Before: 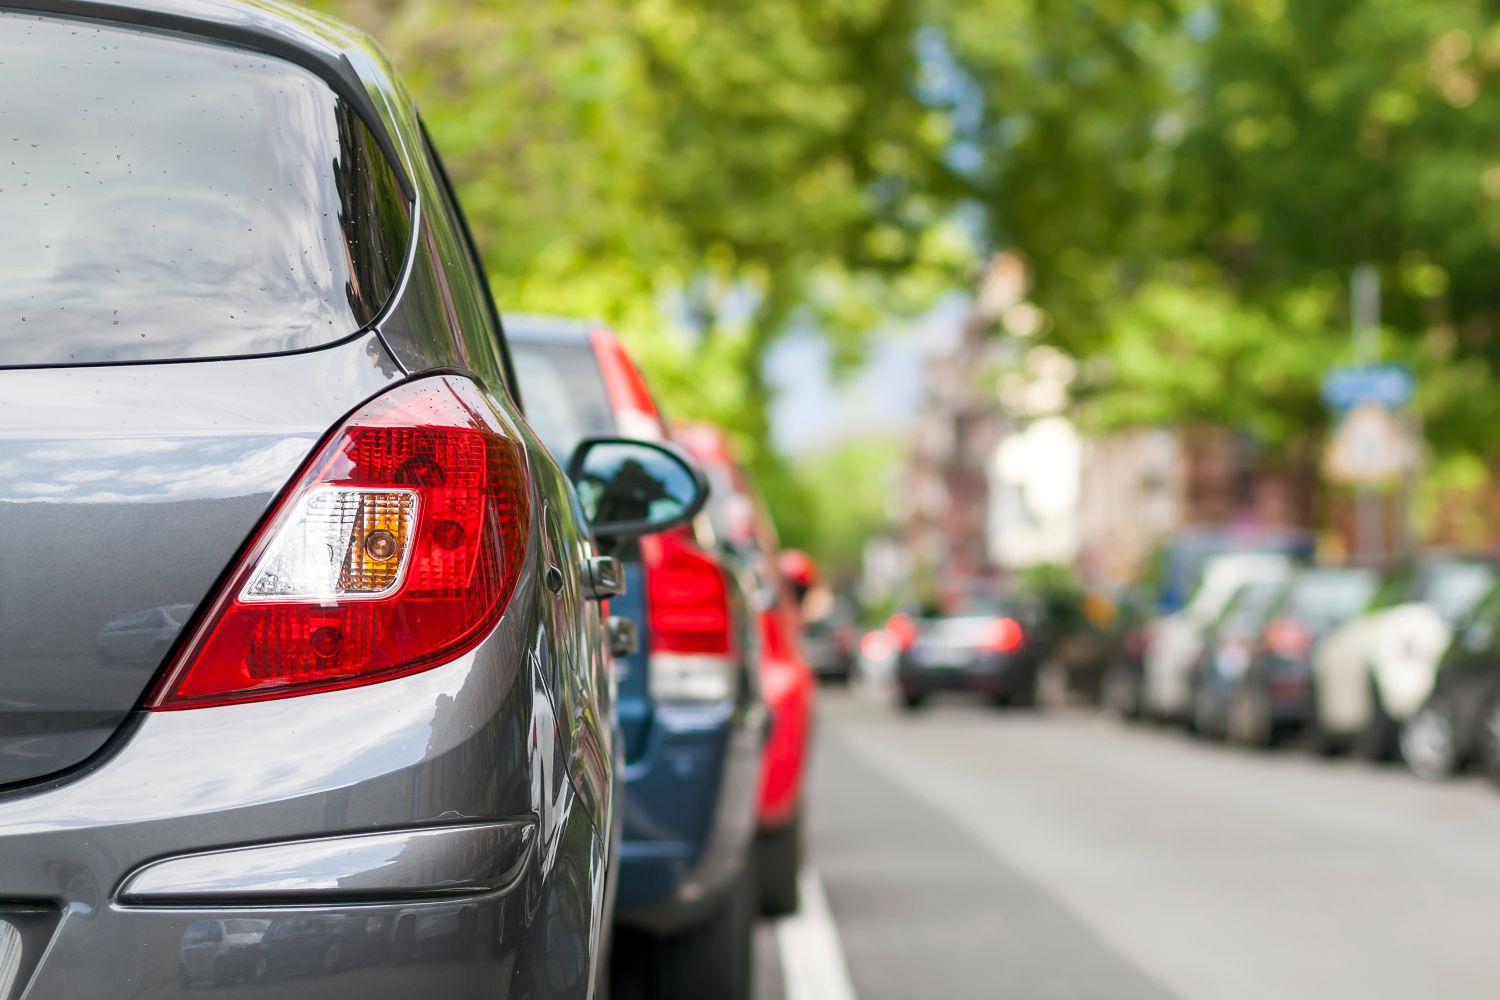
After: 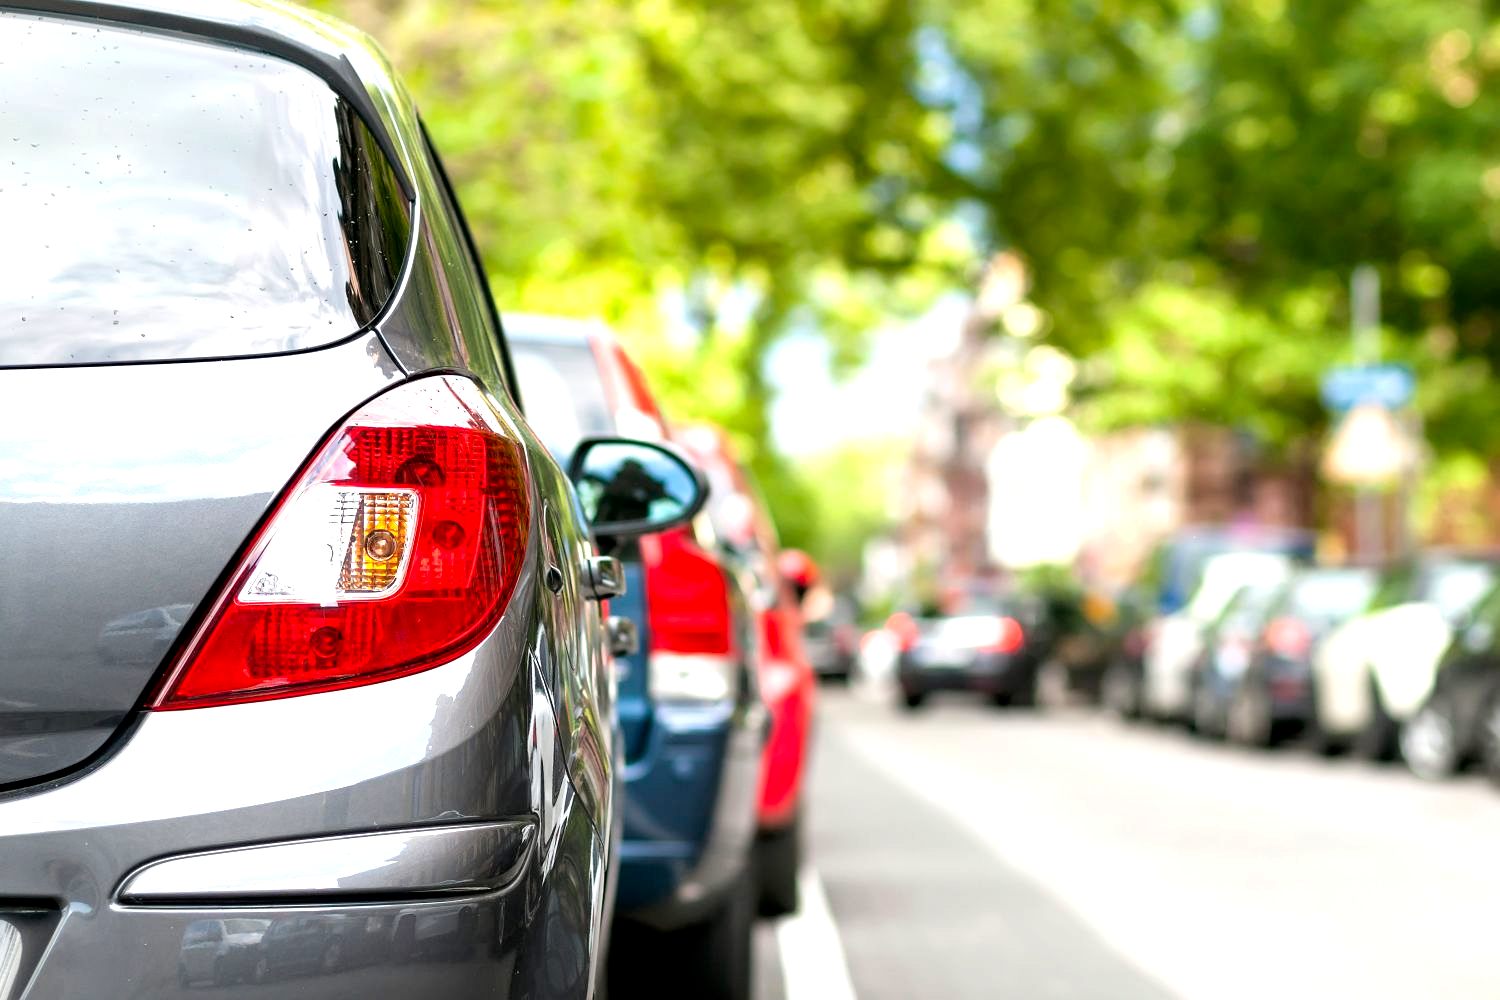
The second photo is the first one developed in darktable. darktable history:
tone equalizer: -8 EV -0.714 EV, -7 EV -0.735 EV, -6 EV -0.633 EV, -5 EV -0.377 EV, -3 EV 0.365 EV, -2 EV 0.6 EV, -1 EV 0.682 EV, +0 EV 0.747 EV
exposure: black level correction 0.009, exposure 0.122 EV, compensate highlight preservation false
